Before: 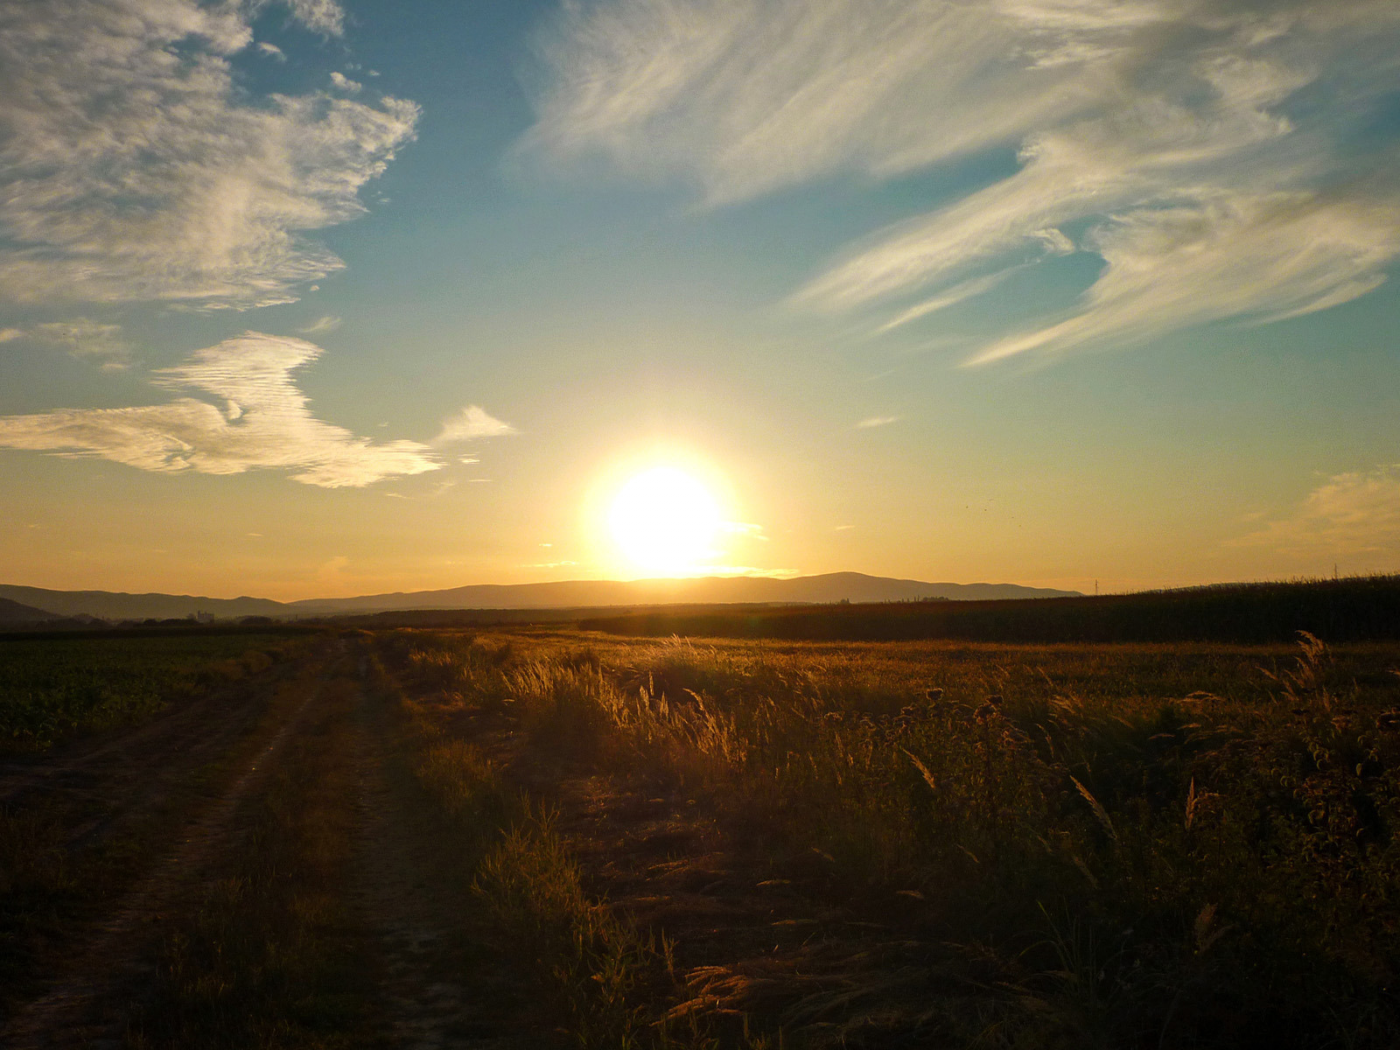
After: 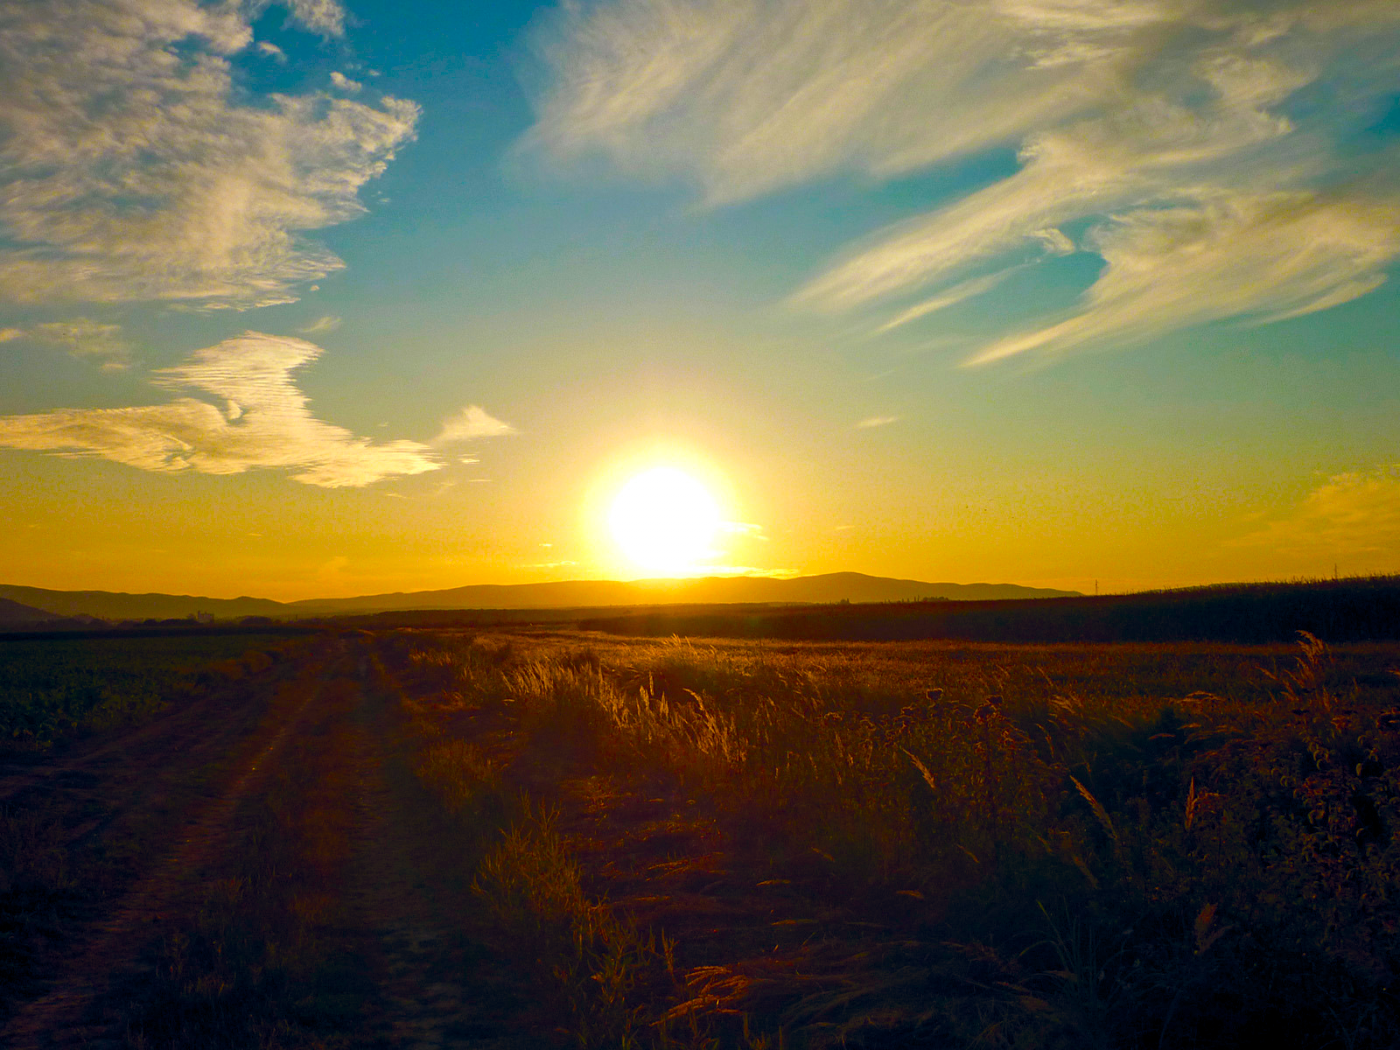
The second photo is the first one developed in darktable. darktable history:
color balance rgb: global offset › chroma 0.094%, global offset › hue 252.09°, linear chroma grading › global chroma 24.647%, perceptual saturation grading › global saturation 20%, perceptual saturation grading › highlights -25.521%, perceptual saturation grading › shadows 49.404%, global vibrance 39.949%
